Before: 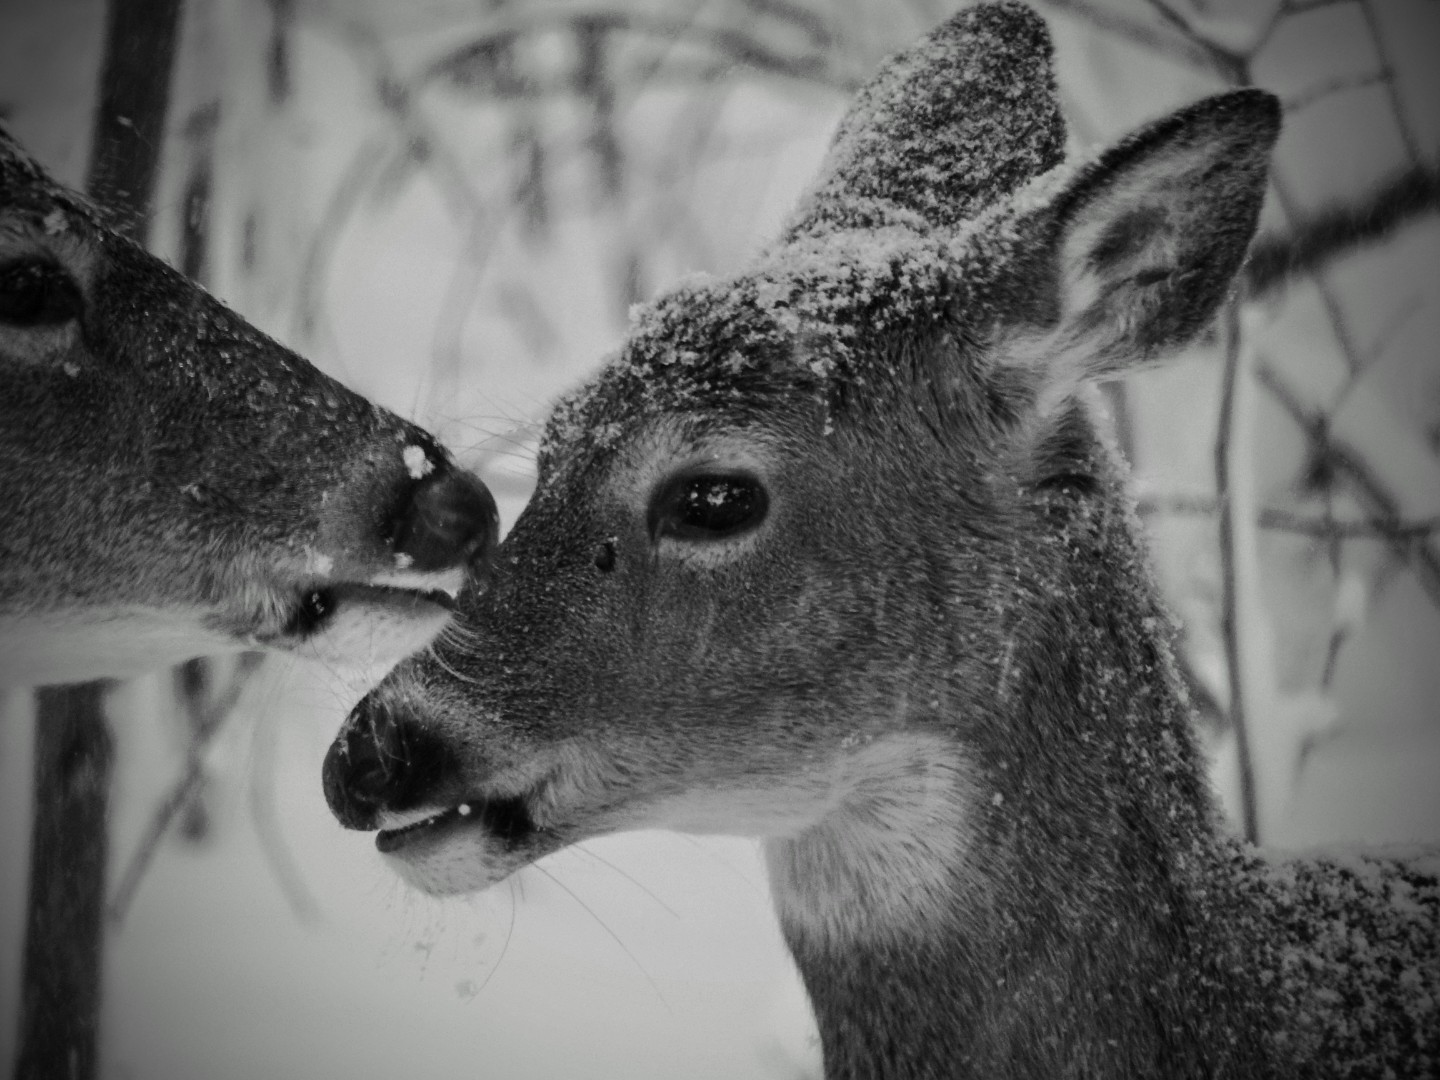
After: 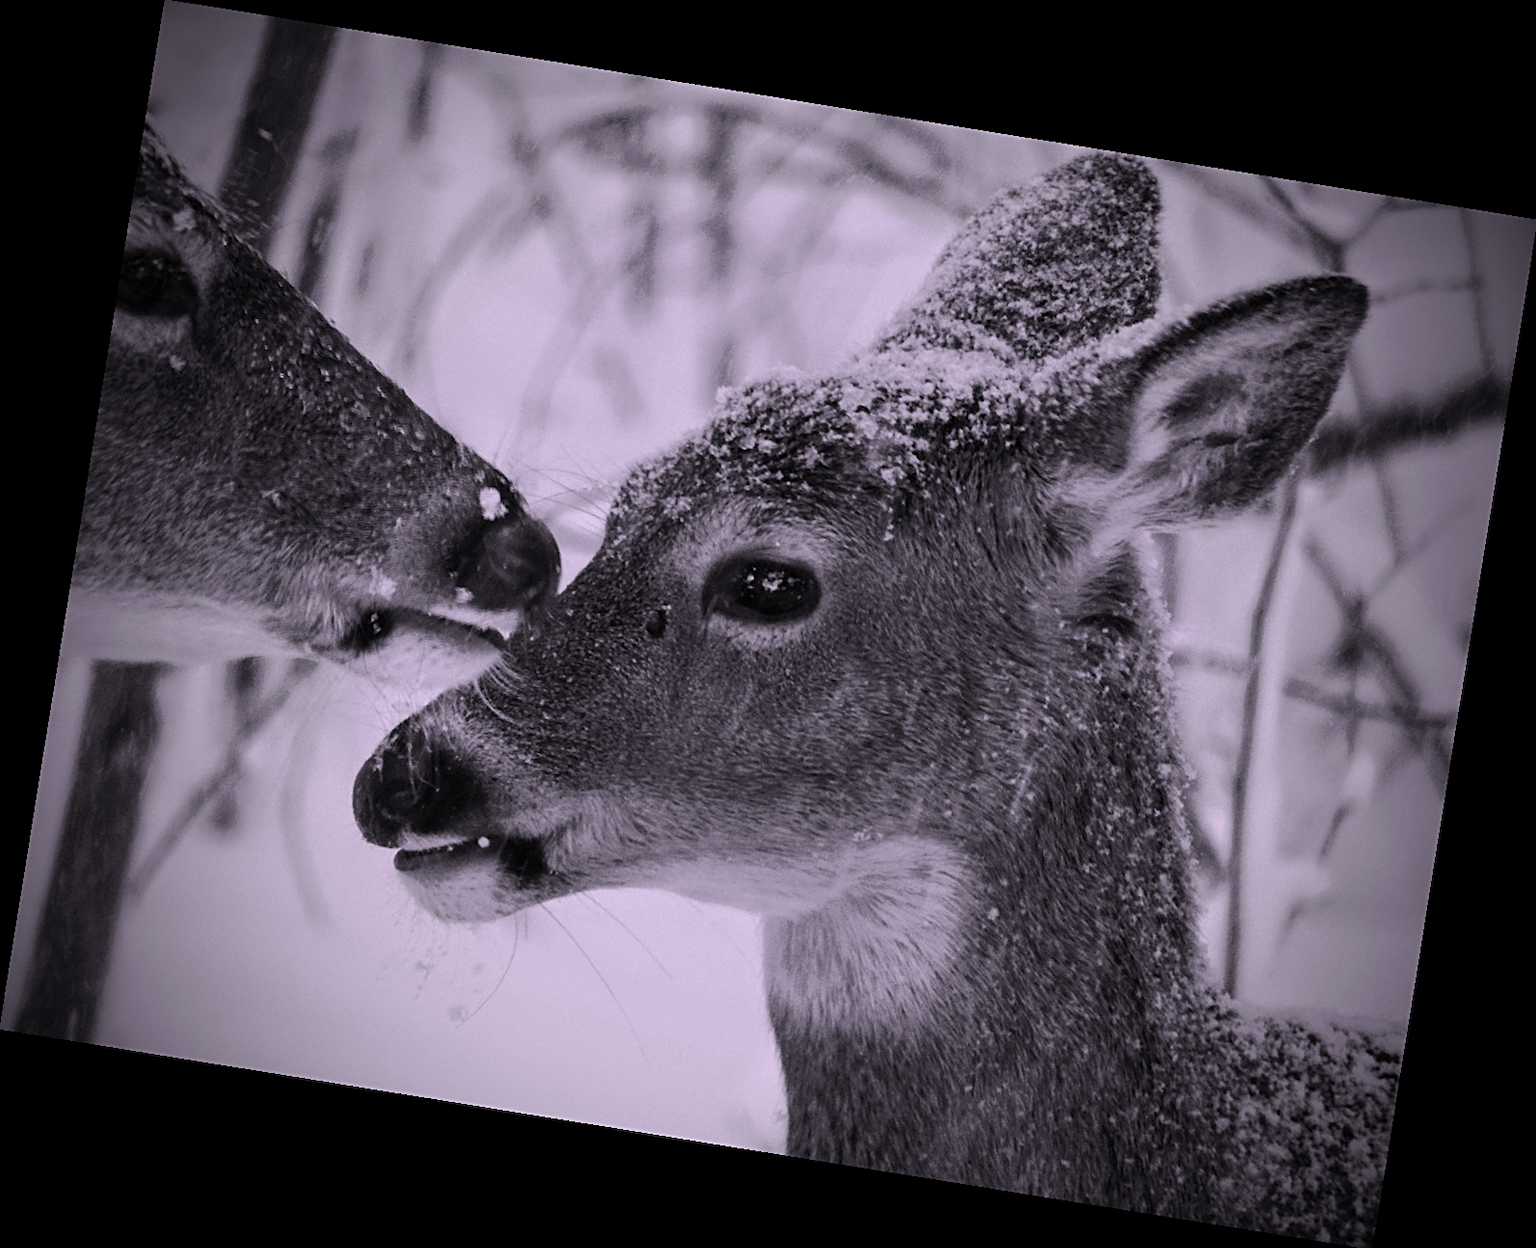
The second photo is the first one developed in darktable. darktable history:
sharpen: on, module defaults
white balance: red 1.066, blue 1.119
color balance rgb: linear chroma grading › global chroma 15%, perceptual saturation grading › global saturation 30%
rotate and perspective: rotation 9.12°, automatic cropping off
